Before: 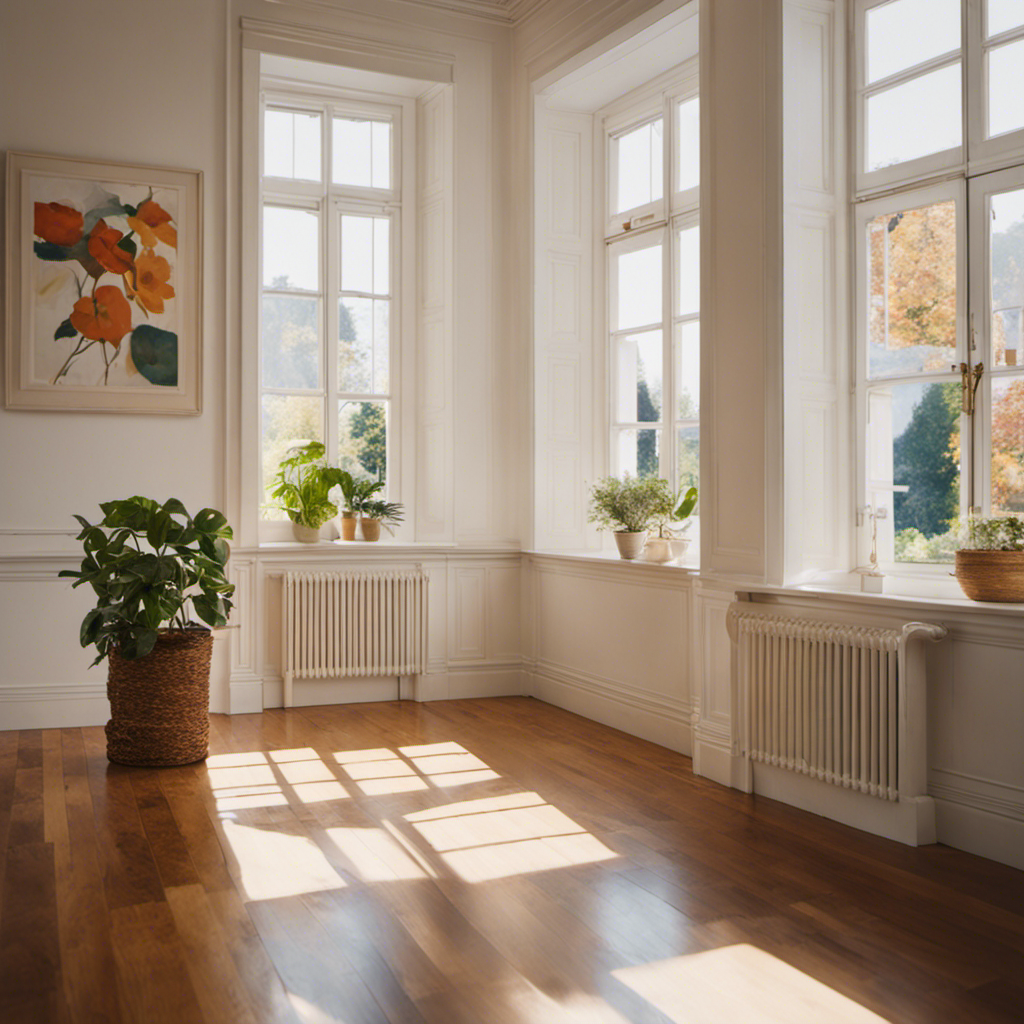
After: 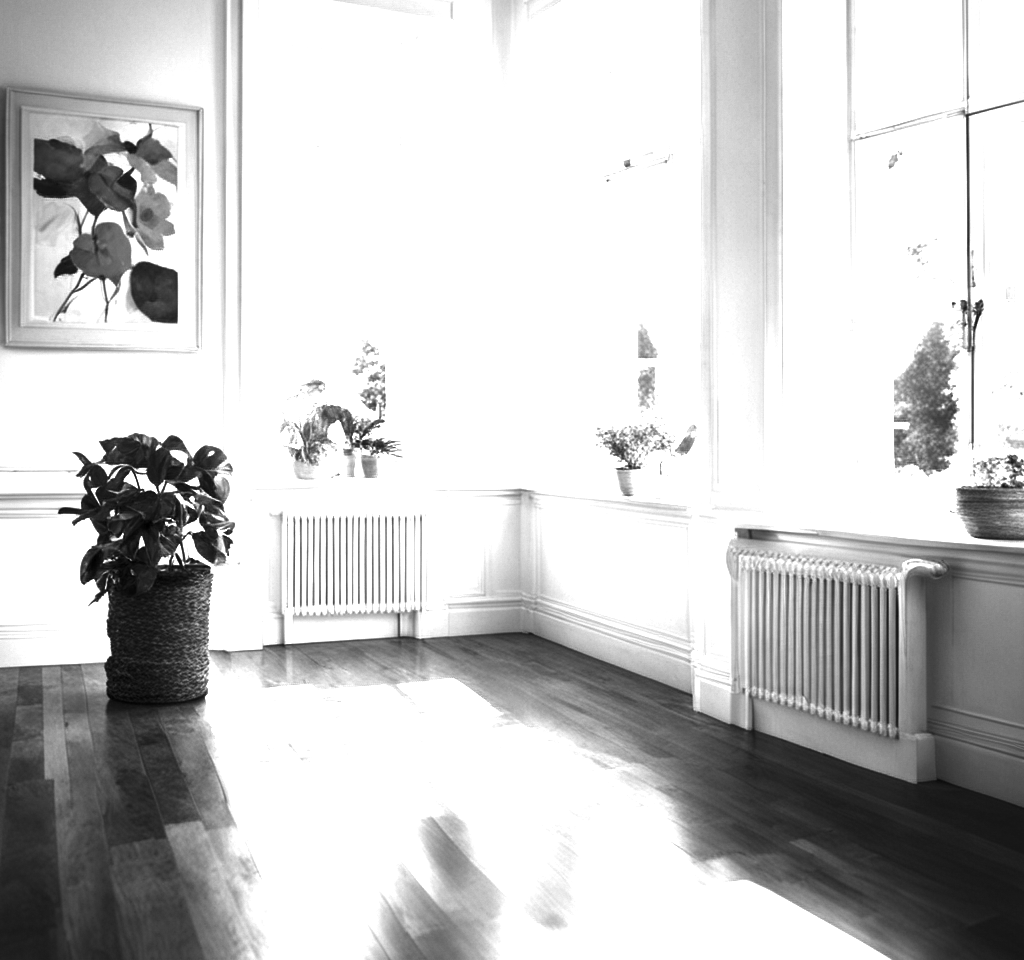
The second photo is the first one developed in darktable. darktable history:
exposure: black level correction 0.001, exposure 2 EV, compensate highlight preservation false
rgb levels: mode RGB, independent channels, levels [[0, 0.474, 1], [0, 0.5, 1], [0, 0.5, 1]]
contrast brightness saturation: contrast -0.03, brightness -0.59, saturation -1
color balance rgb: perceptual saturation grading › global saturation 35%, perceptual saturation grading › highlights -30%, perceptual saturation grading › shadows 35%, perceptual brilliance grading › global brilliance 3%, perceptual brilliance grading › highlights -3%, perceptual brilliance grading › shadows 3%
crop and rotate: top 6.25%
